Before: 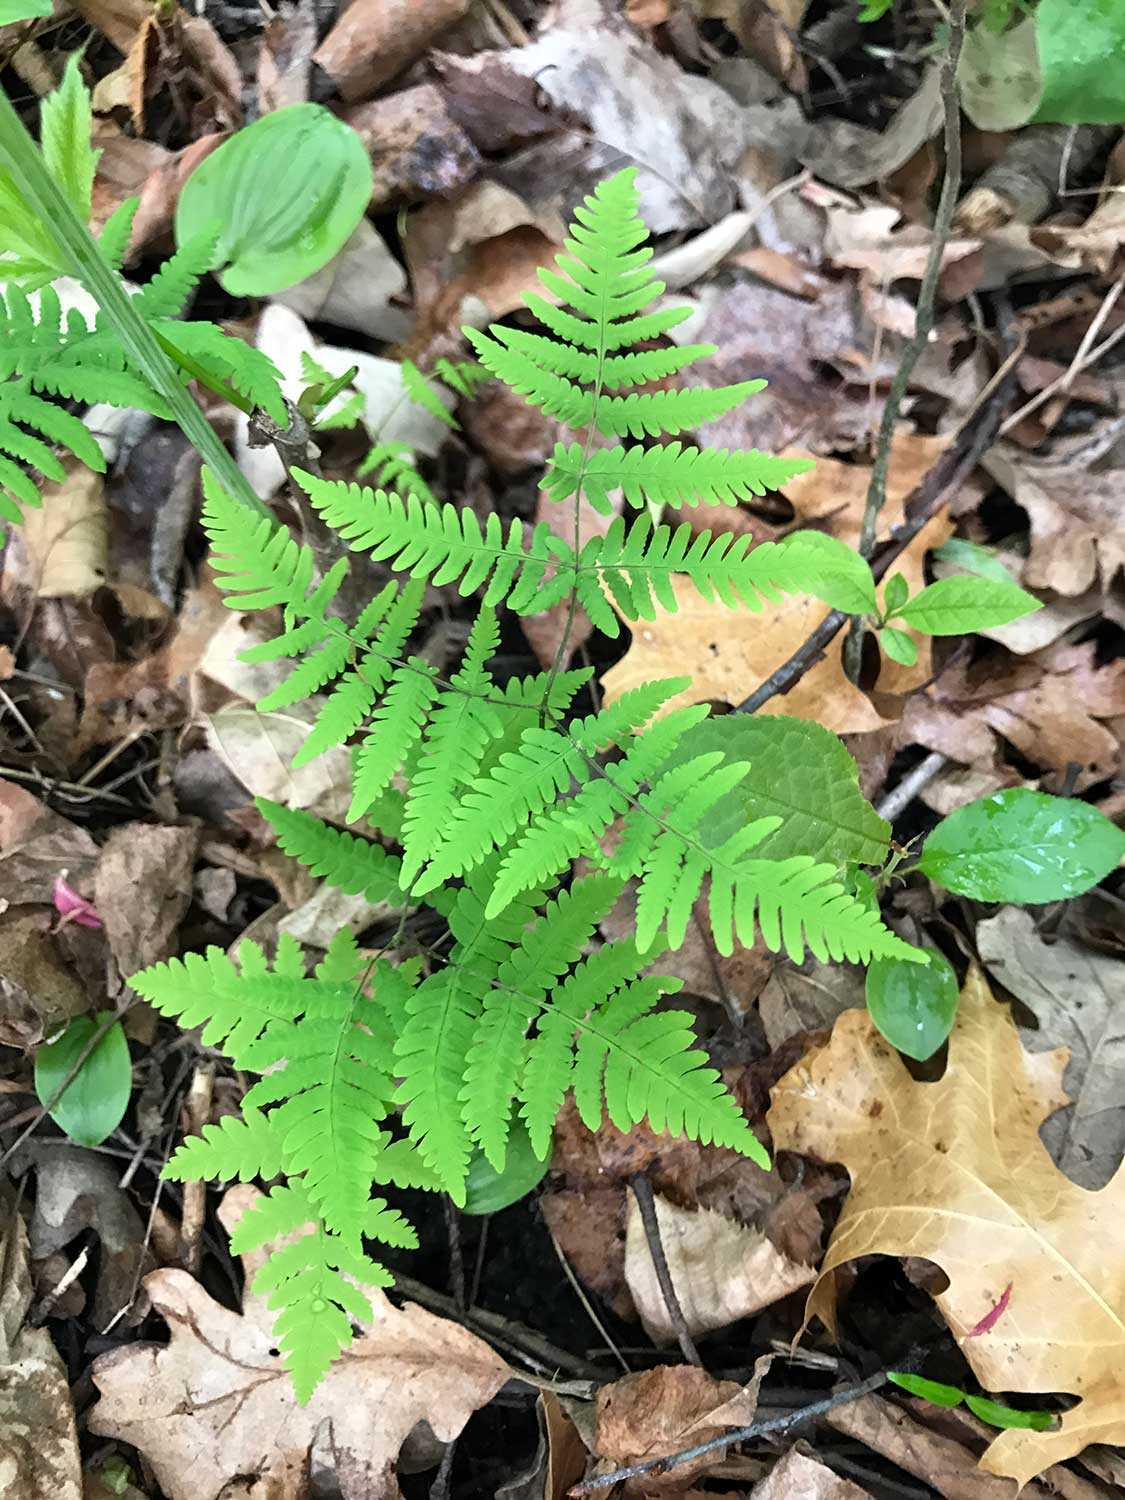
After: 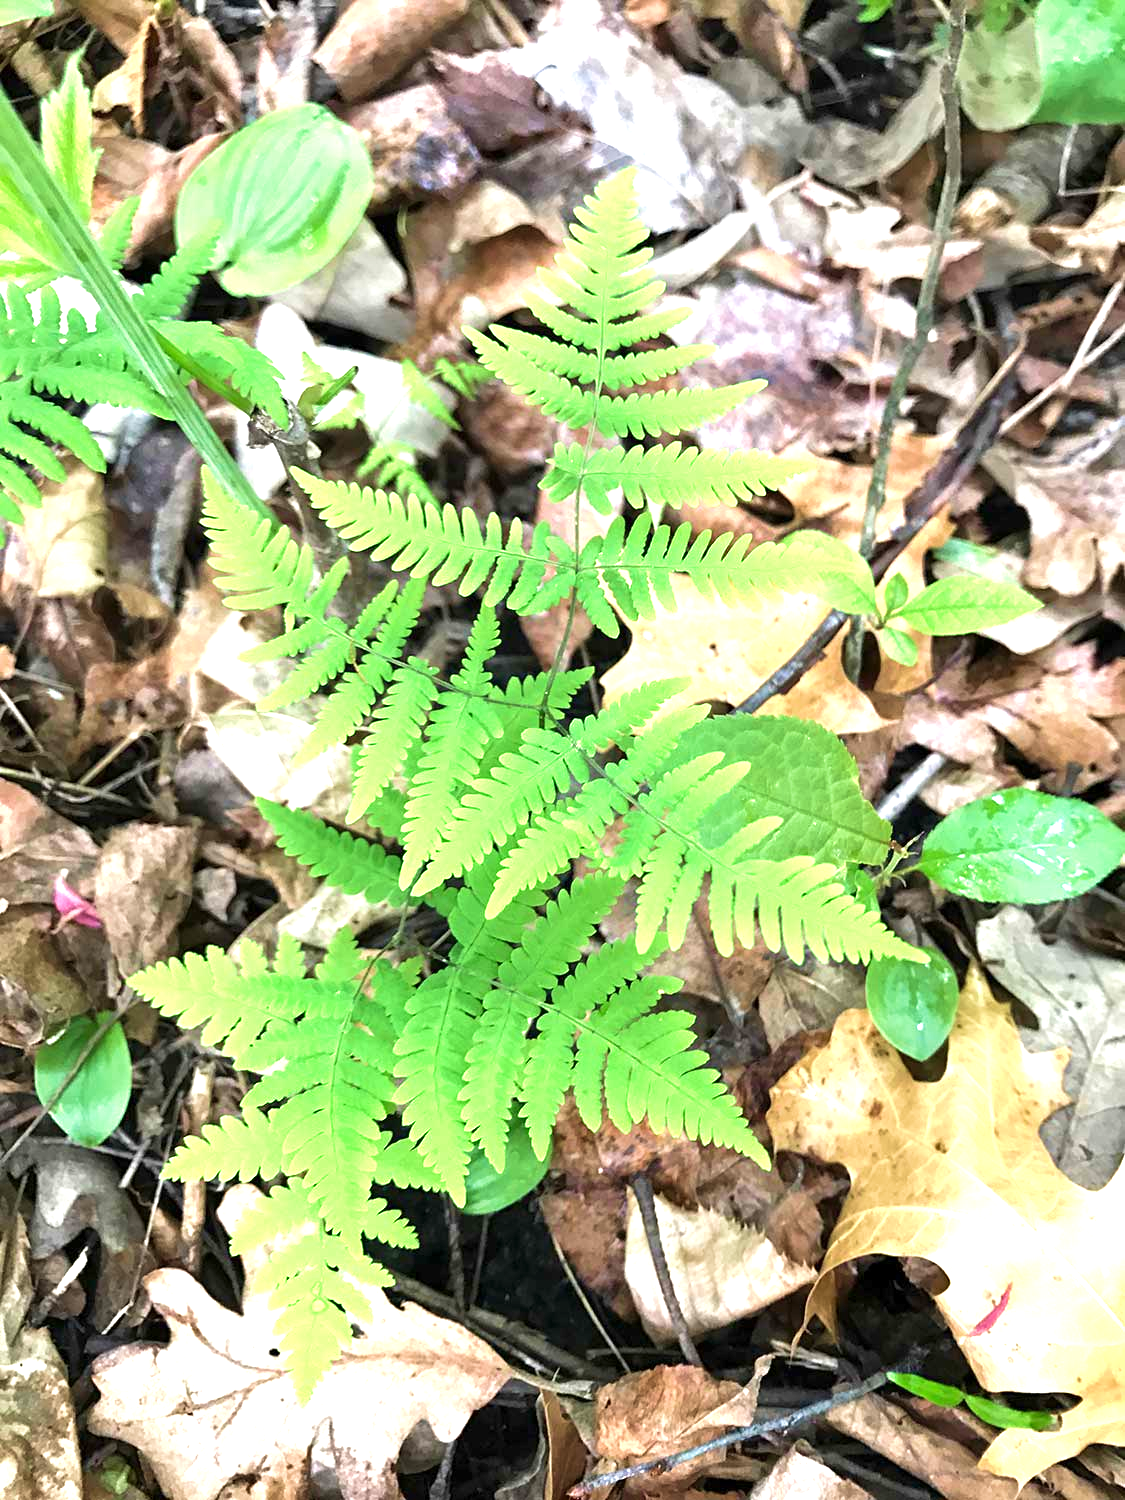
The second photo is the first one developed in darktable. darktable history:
exposure: exposure 0.935 EV, compensate highlight preservation false
velvia: strength 27%
